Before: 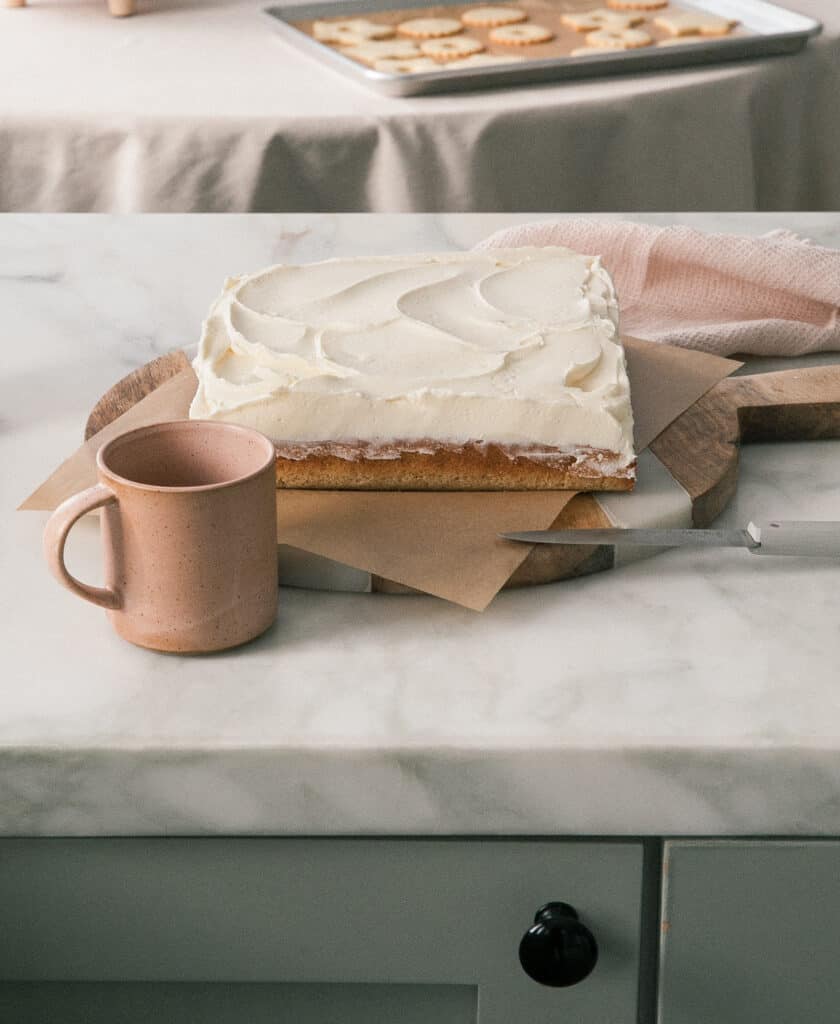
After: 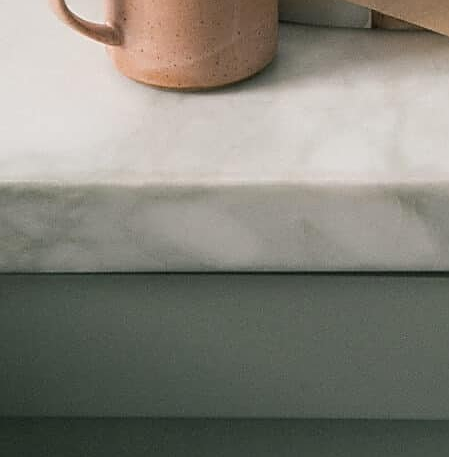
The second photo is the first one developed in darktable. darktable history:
crop and rotate: top 55.174%, right 46.502%, bottom 0.149%
sharpen: on, module defaults
